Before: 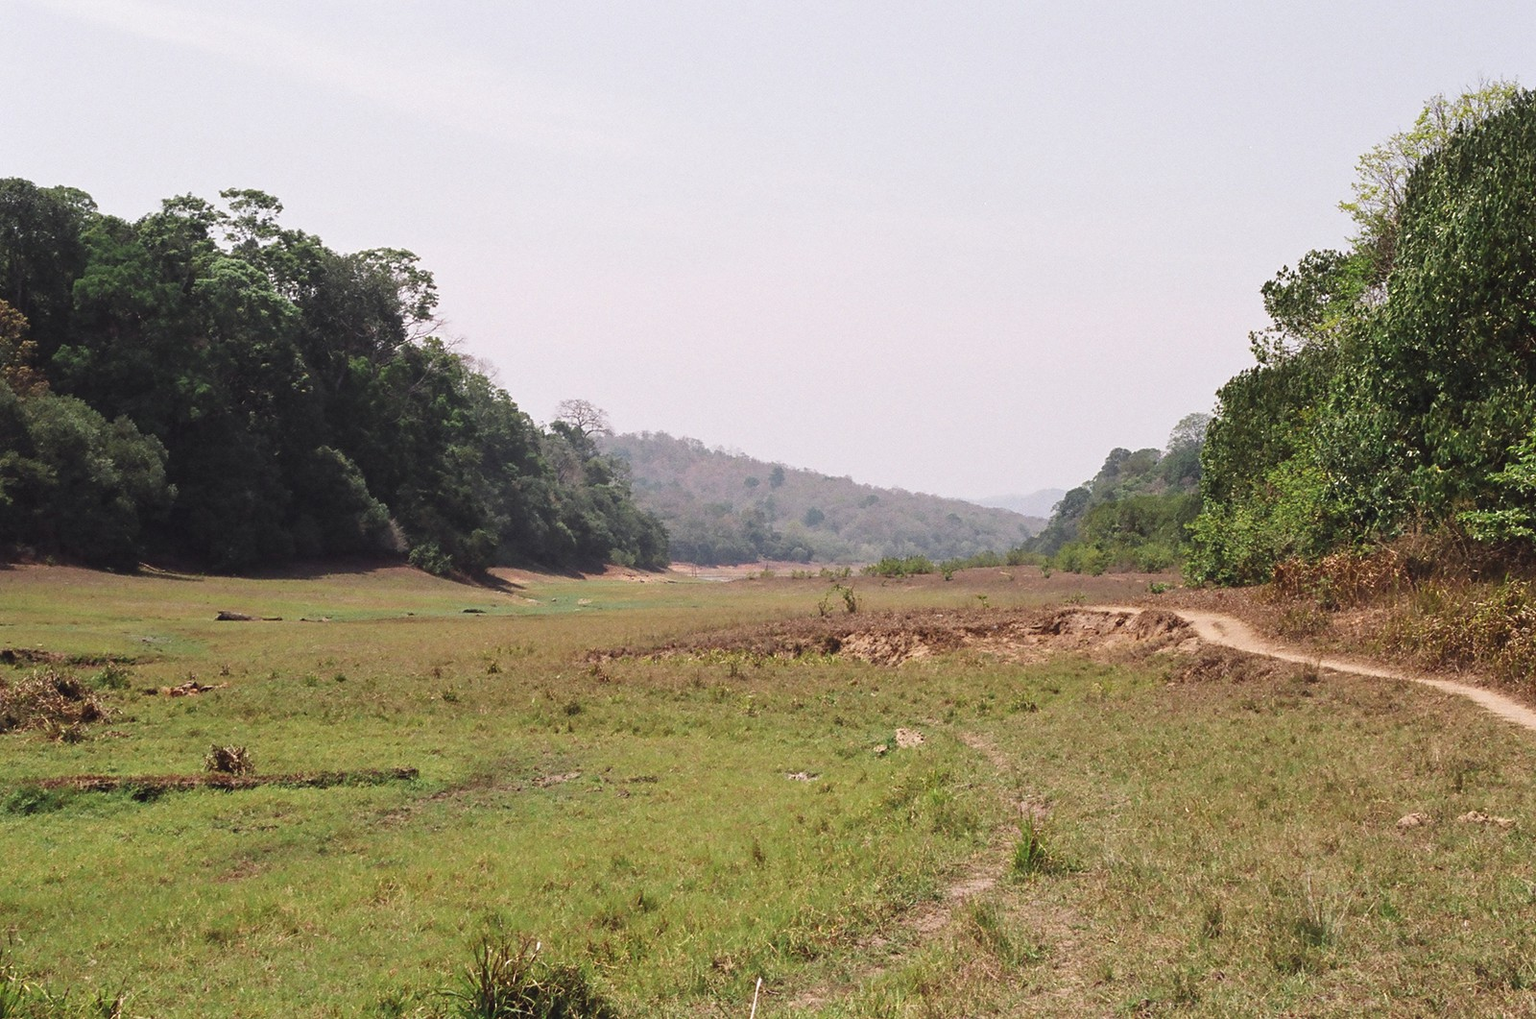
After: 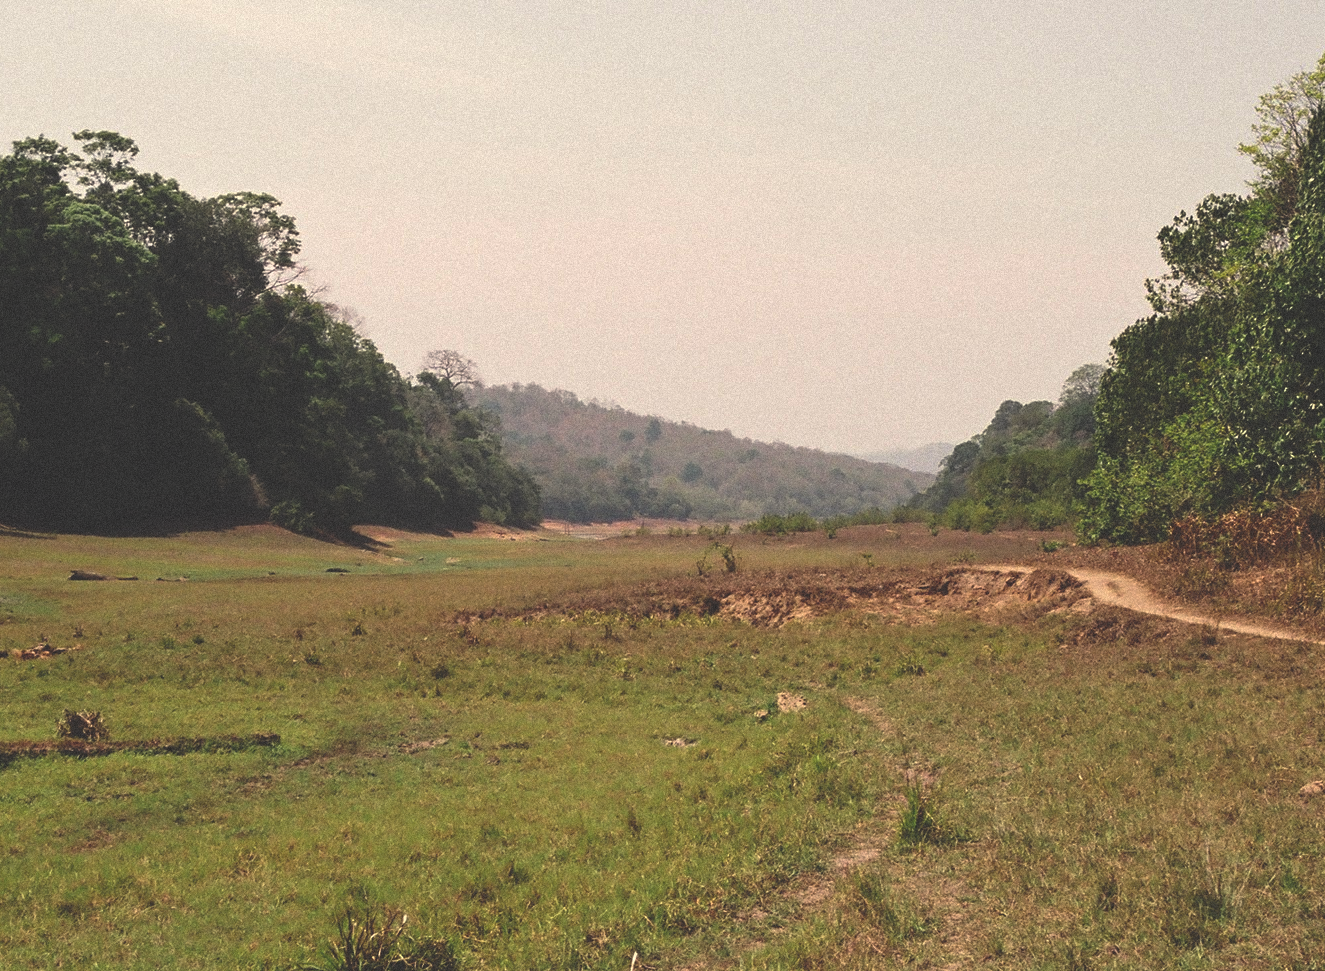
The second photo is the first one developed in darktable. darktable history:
rgb curve: curves: ch0 [(0, 0.186) (0.314, 0.284) (0.775, 0.708) (1, 1)], compensate middle gray true, preserve colors none
white balance: red 1.029, blue 0.92
crop: left 9.807%, top 6.259%, right 7.334%, bottom 2.177%
grain: mid-tones bias 0%
